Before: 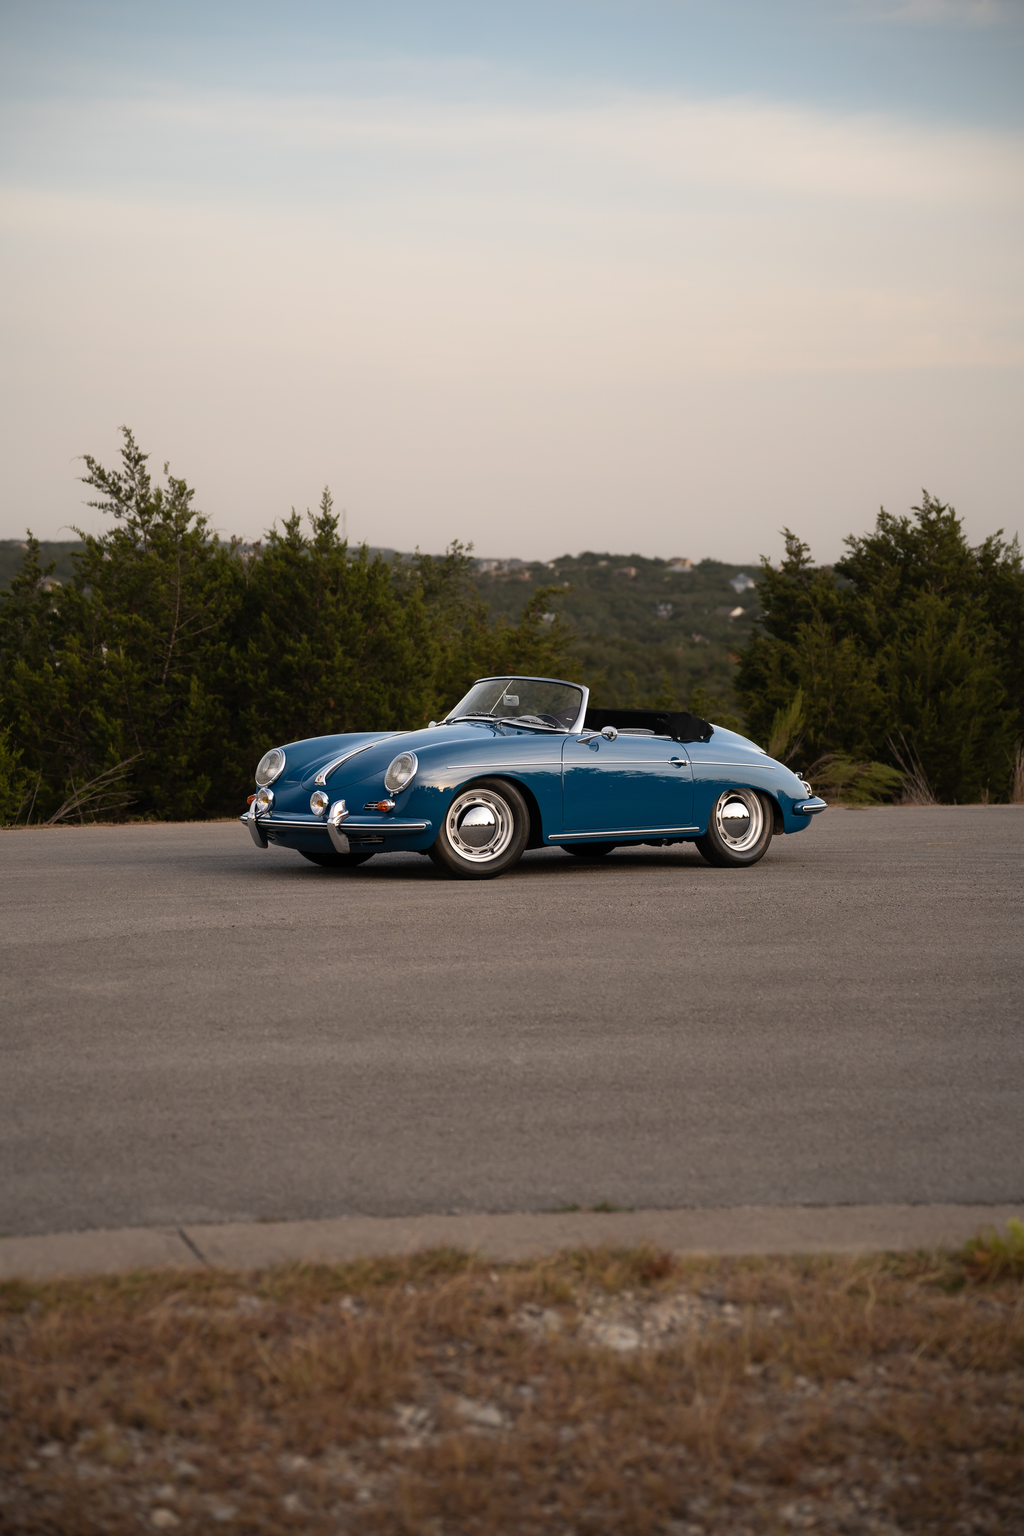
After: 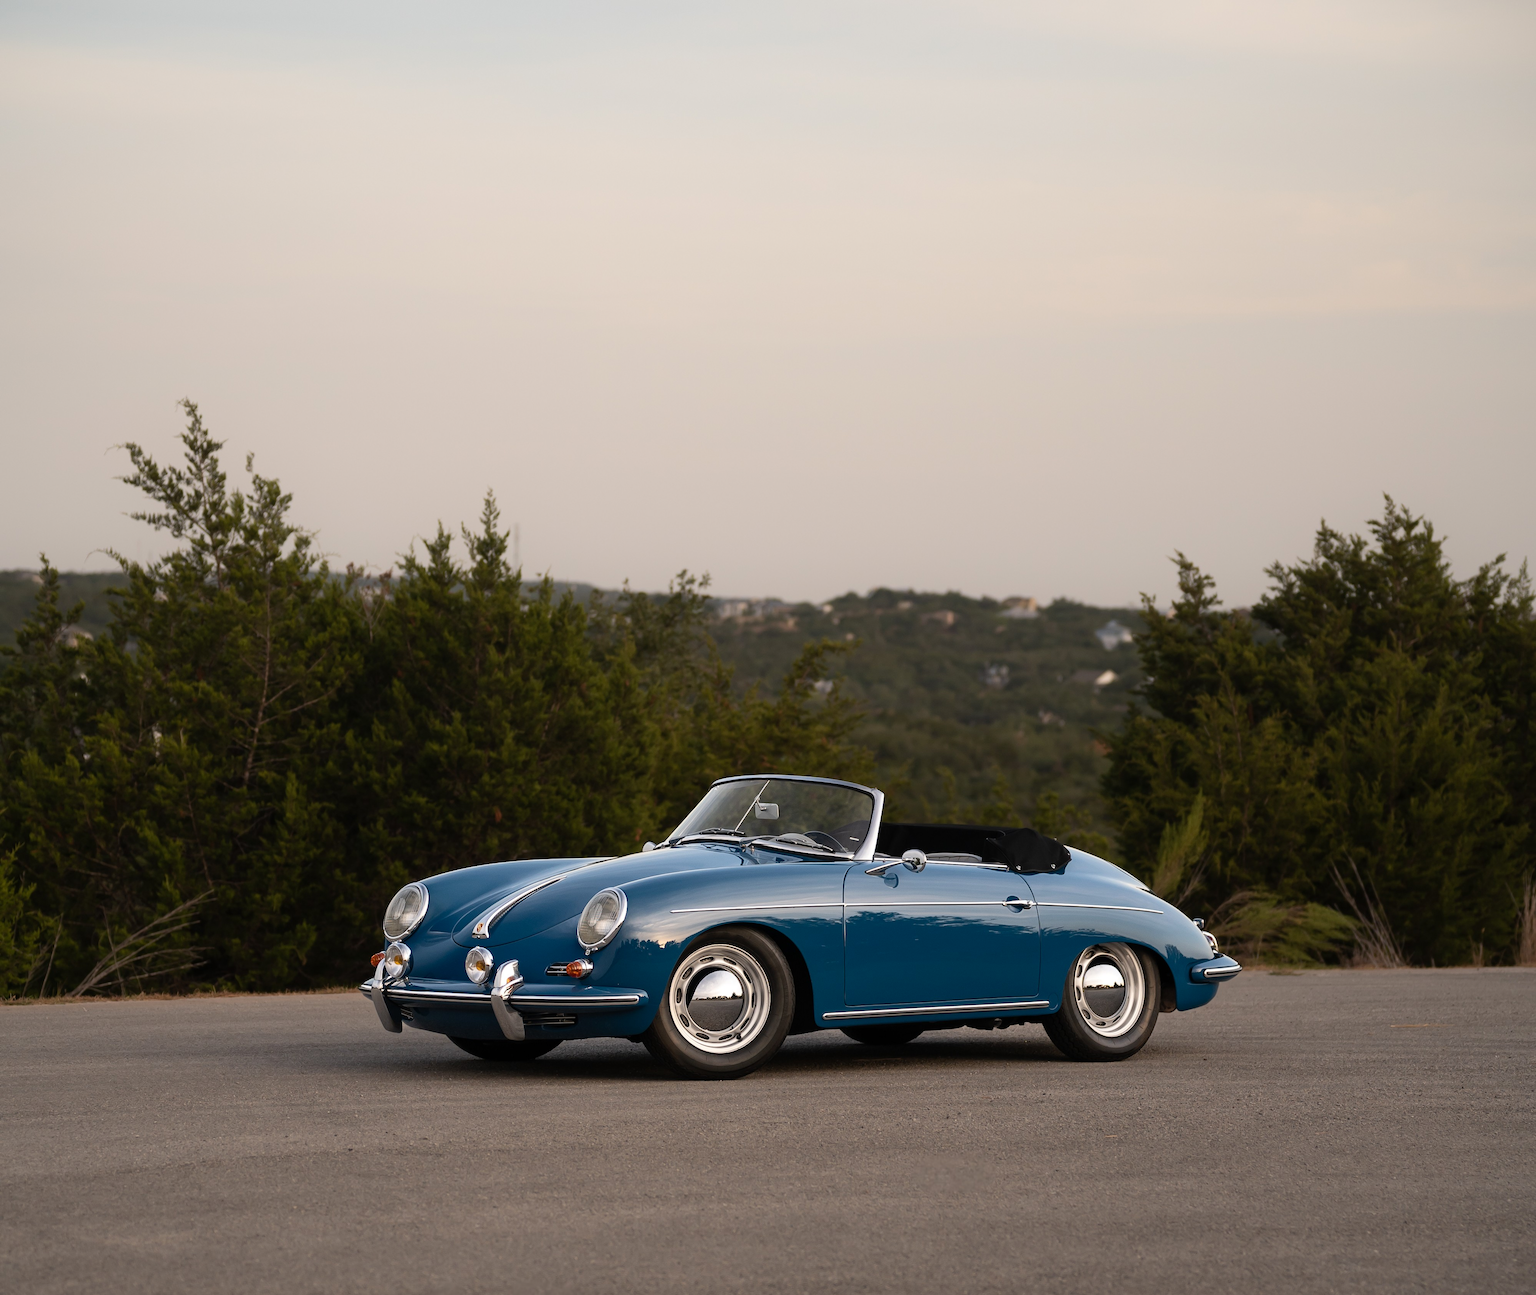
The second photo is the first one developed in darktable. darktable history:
crop and rotate: top 10.427%, bottom 33.351%
color balance rgb: perceptual saturation grading › global saturation -0.606%, global vibrance 9.638%
